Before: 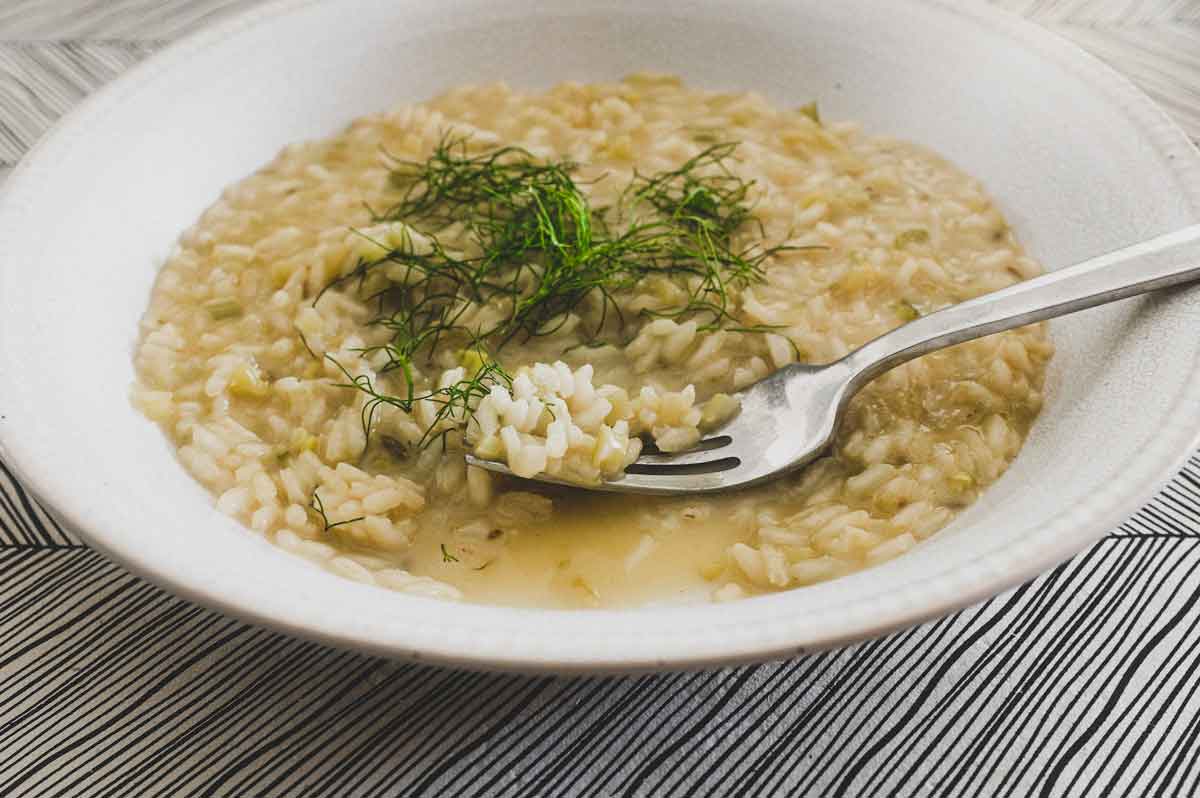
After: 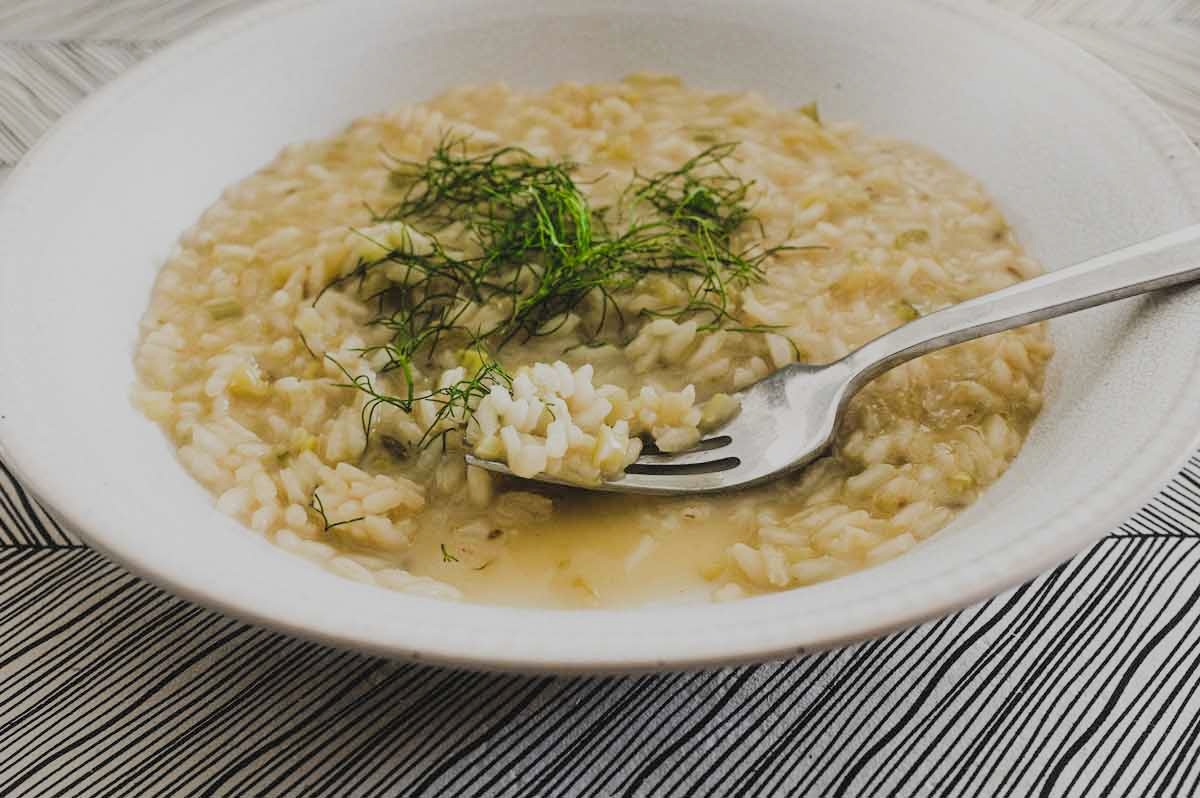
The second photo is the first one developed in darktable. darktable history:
filmic rgb: hardness 4.17
